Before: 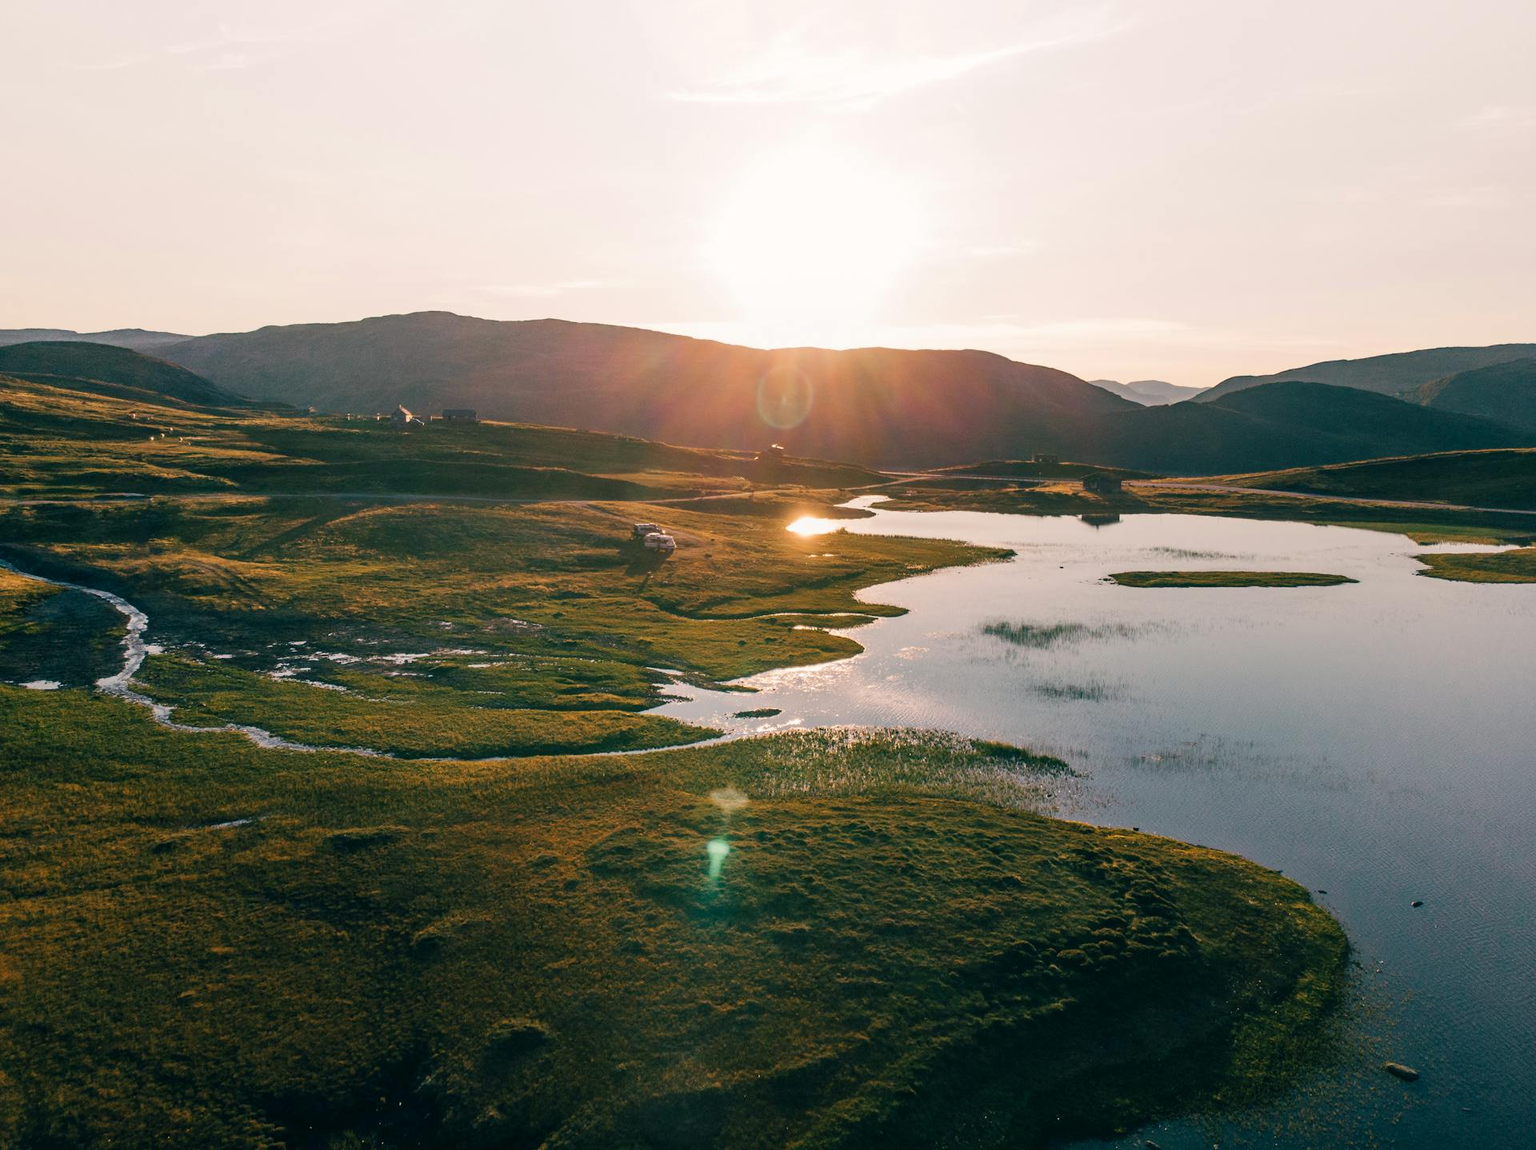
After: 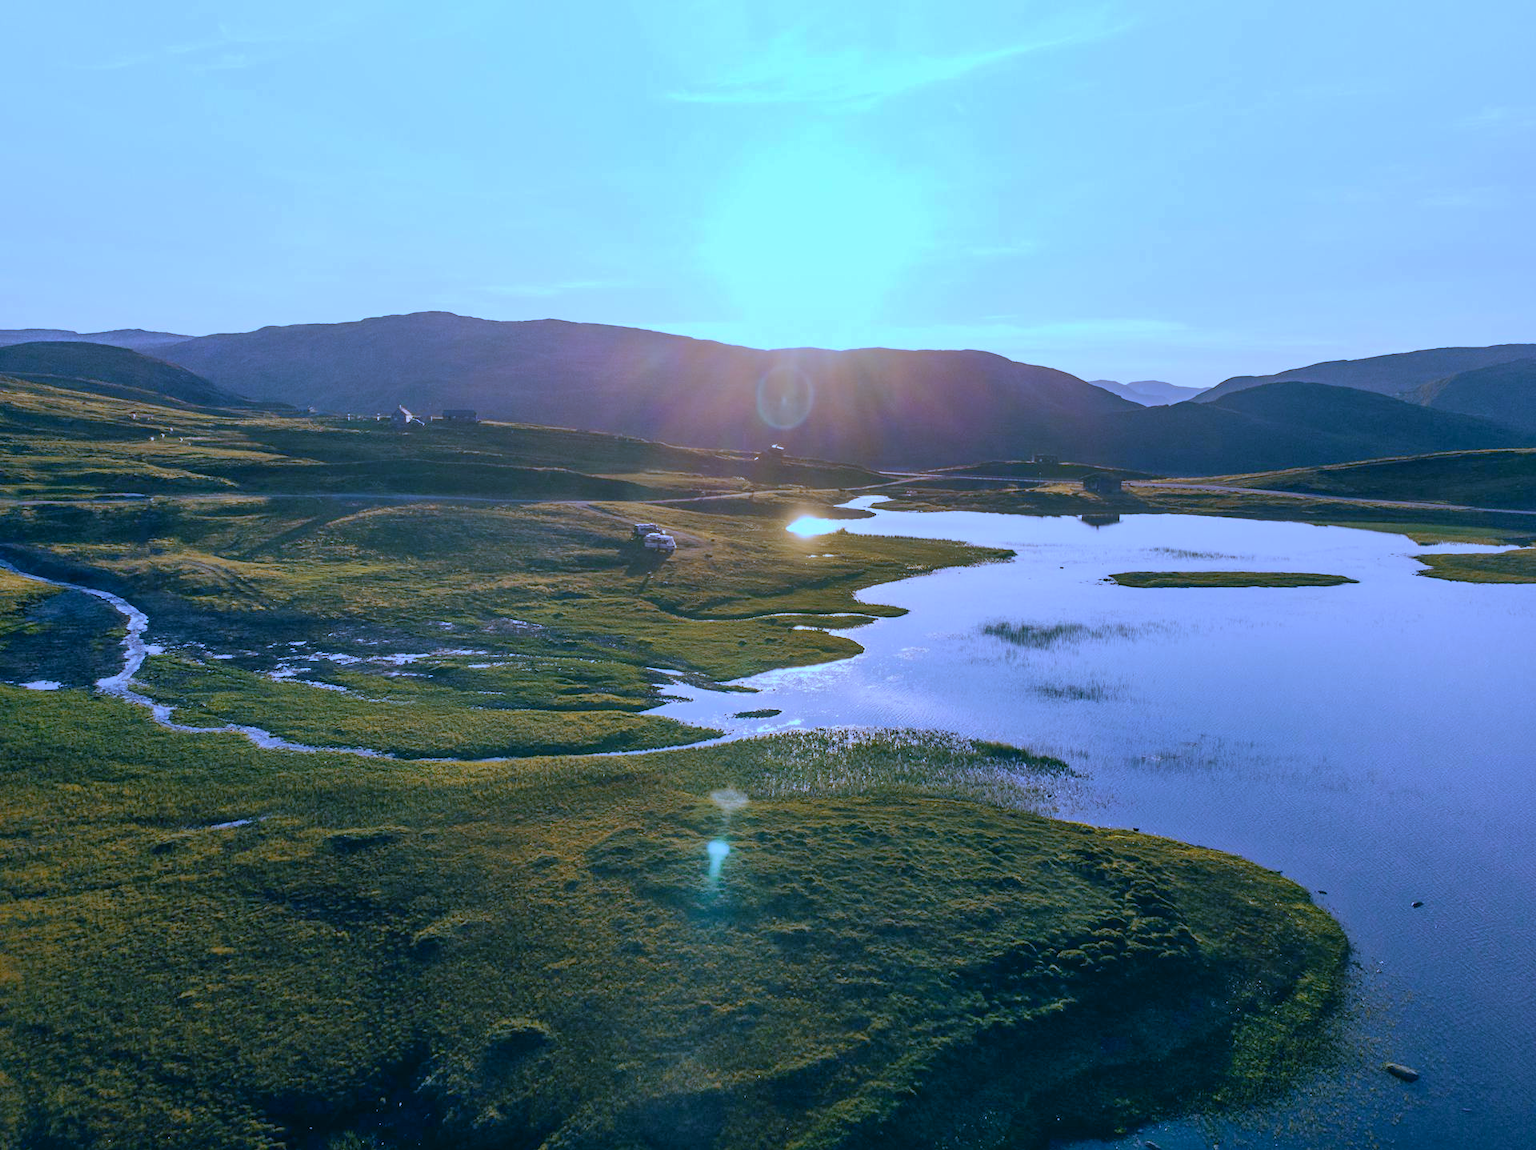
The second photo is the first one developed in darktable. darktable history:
shadows and highlights: on, module defaults
white balance: red 0.766, blue 1.537
